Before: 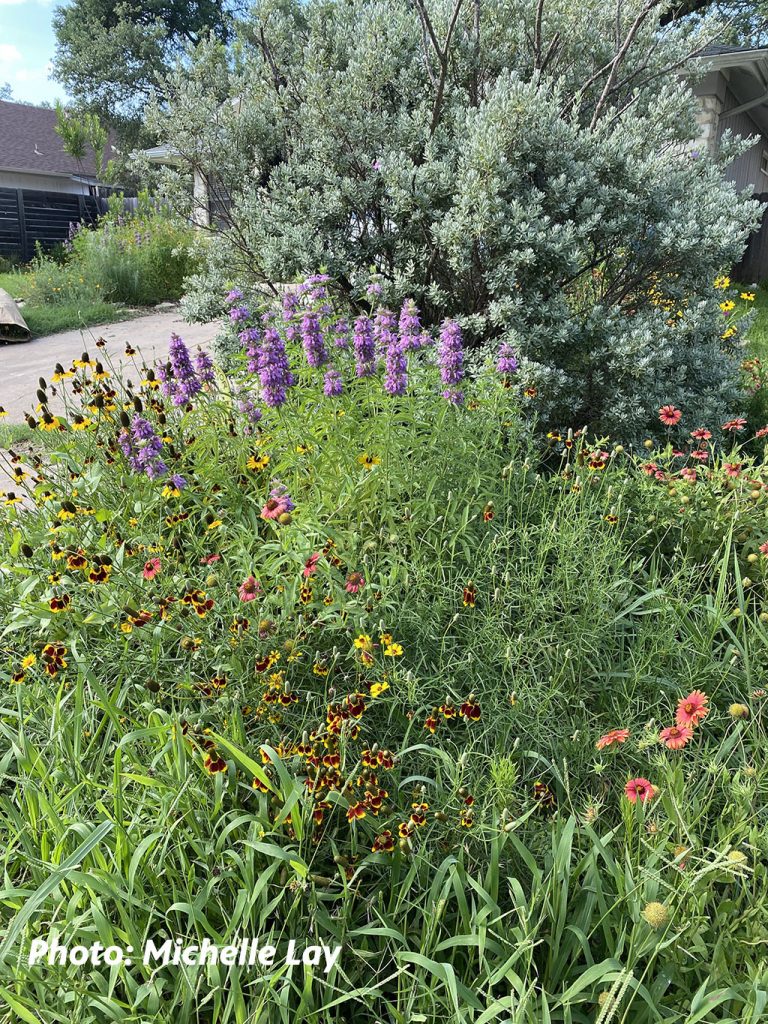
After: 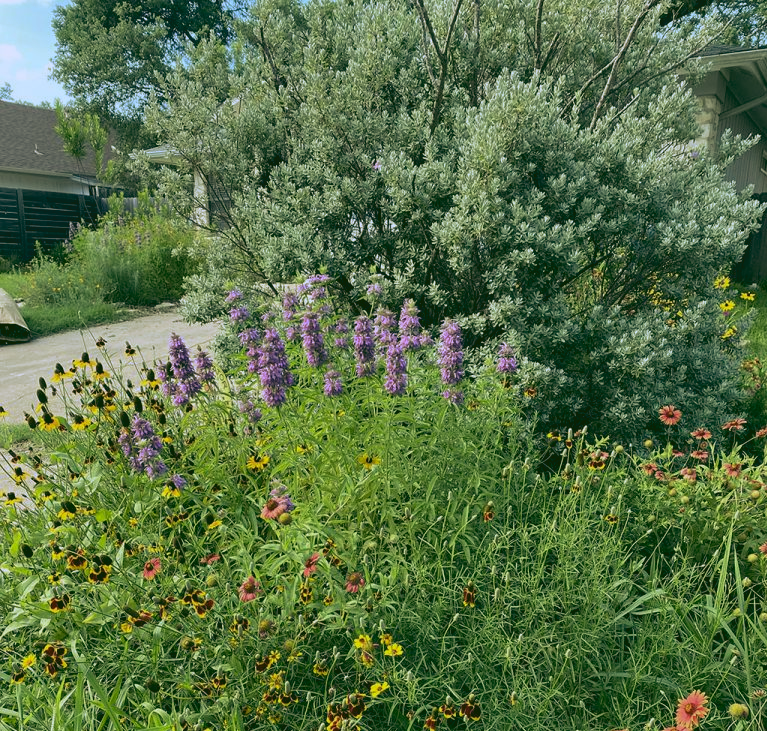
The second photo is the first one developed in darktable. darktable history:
rgb curve: curves: ch0 [(0.123, 0.061) (0.995, 0.887)]; ch1 [(0.06, 0.116) (1, 0.906)]; ch2 [(0, 0) (0.824, 0.69) (1, 1)], mode RGB, independent channels, compensate middle gray true
crop: bottom 28.576%
